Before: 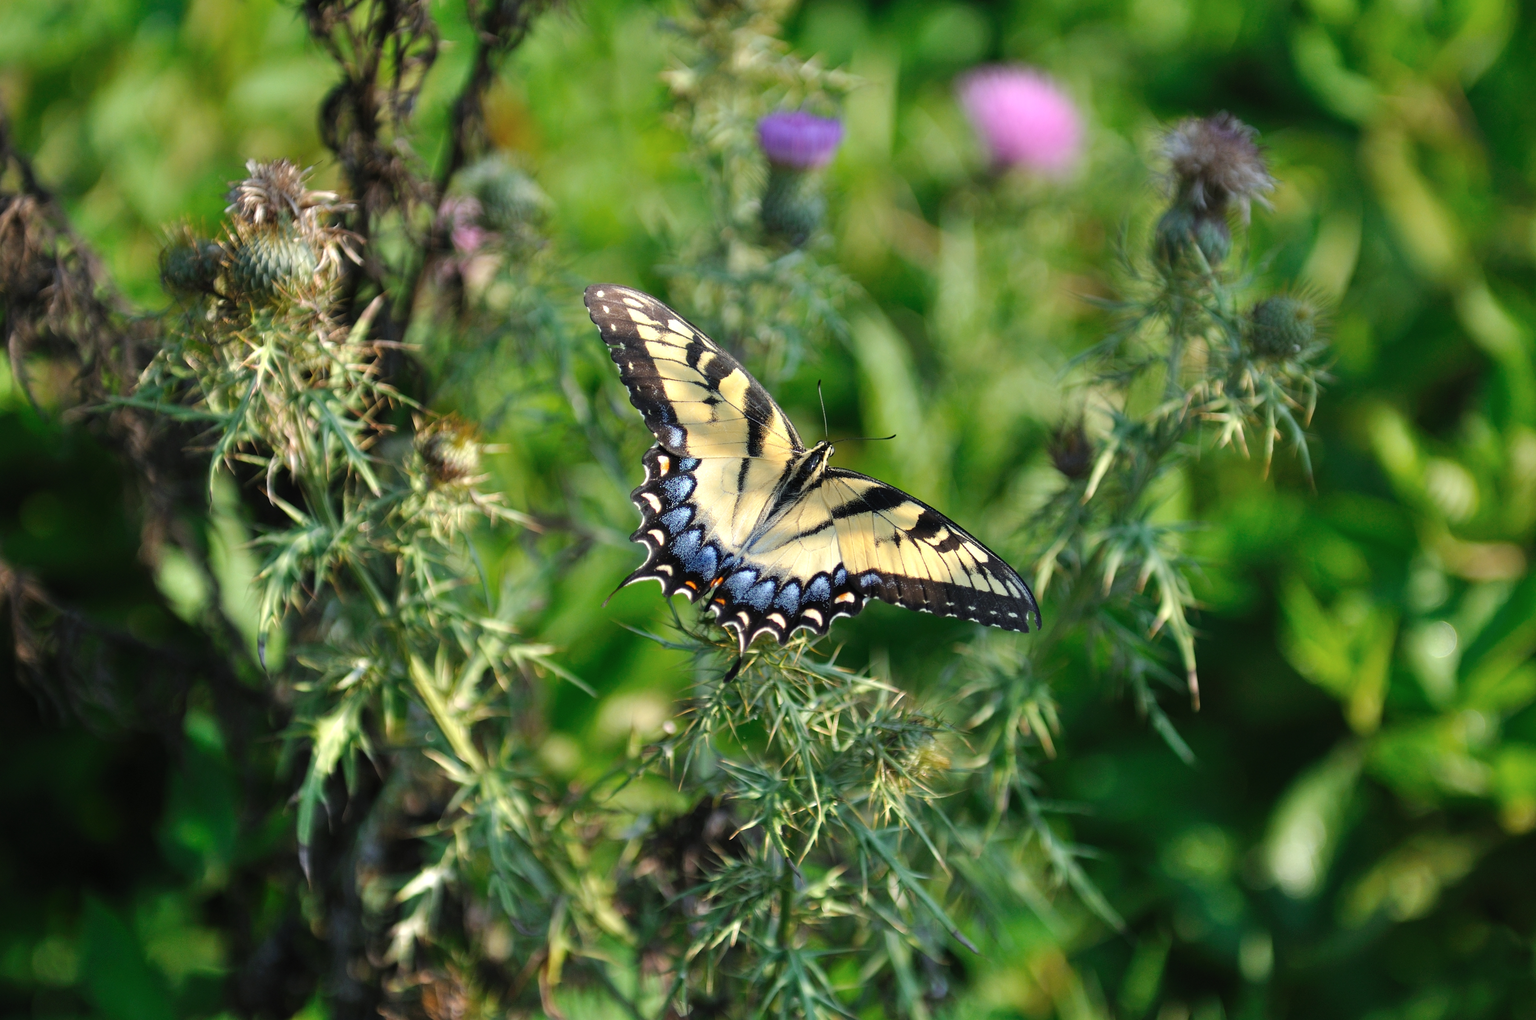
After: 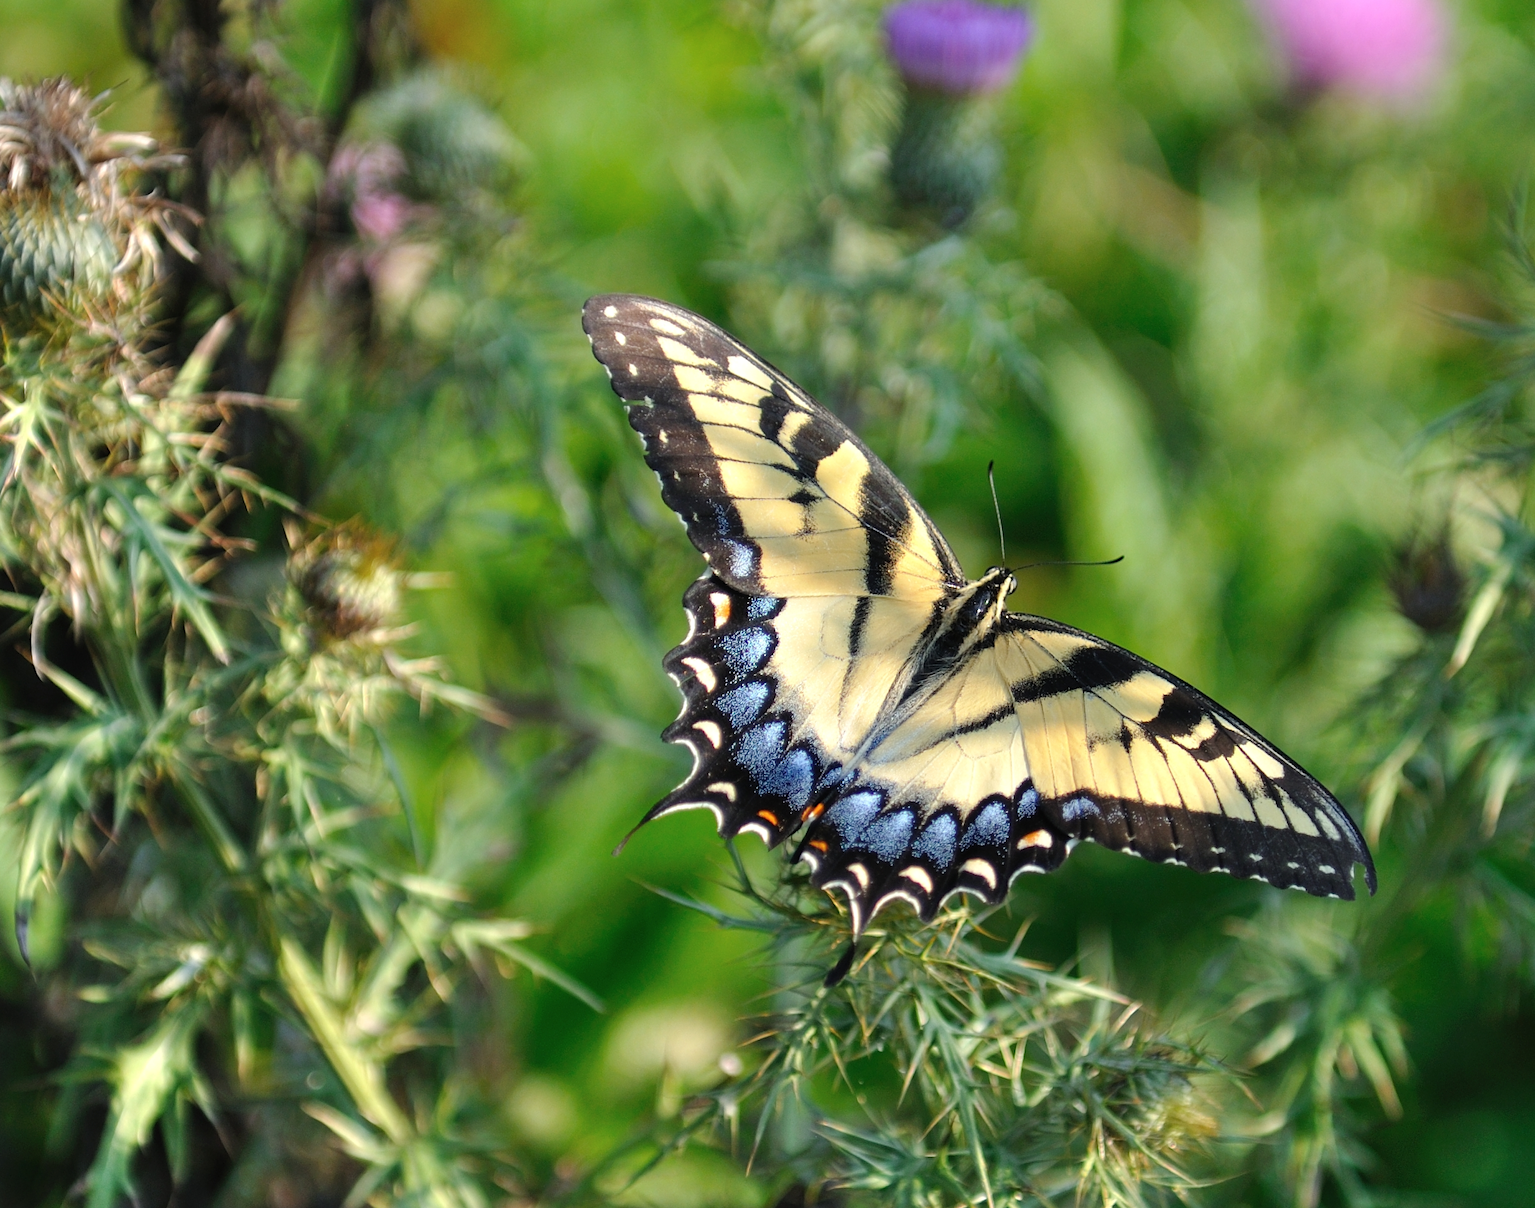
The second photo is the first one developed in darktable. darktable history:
crop: left 16.225%, top 11.258%, right 26.192%, bottom 20.523%
